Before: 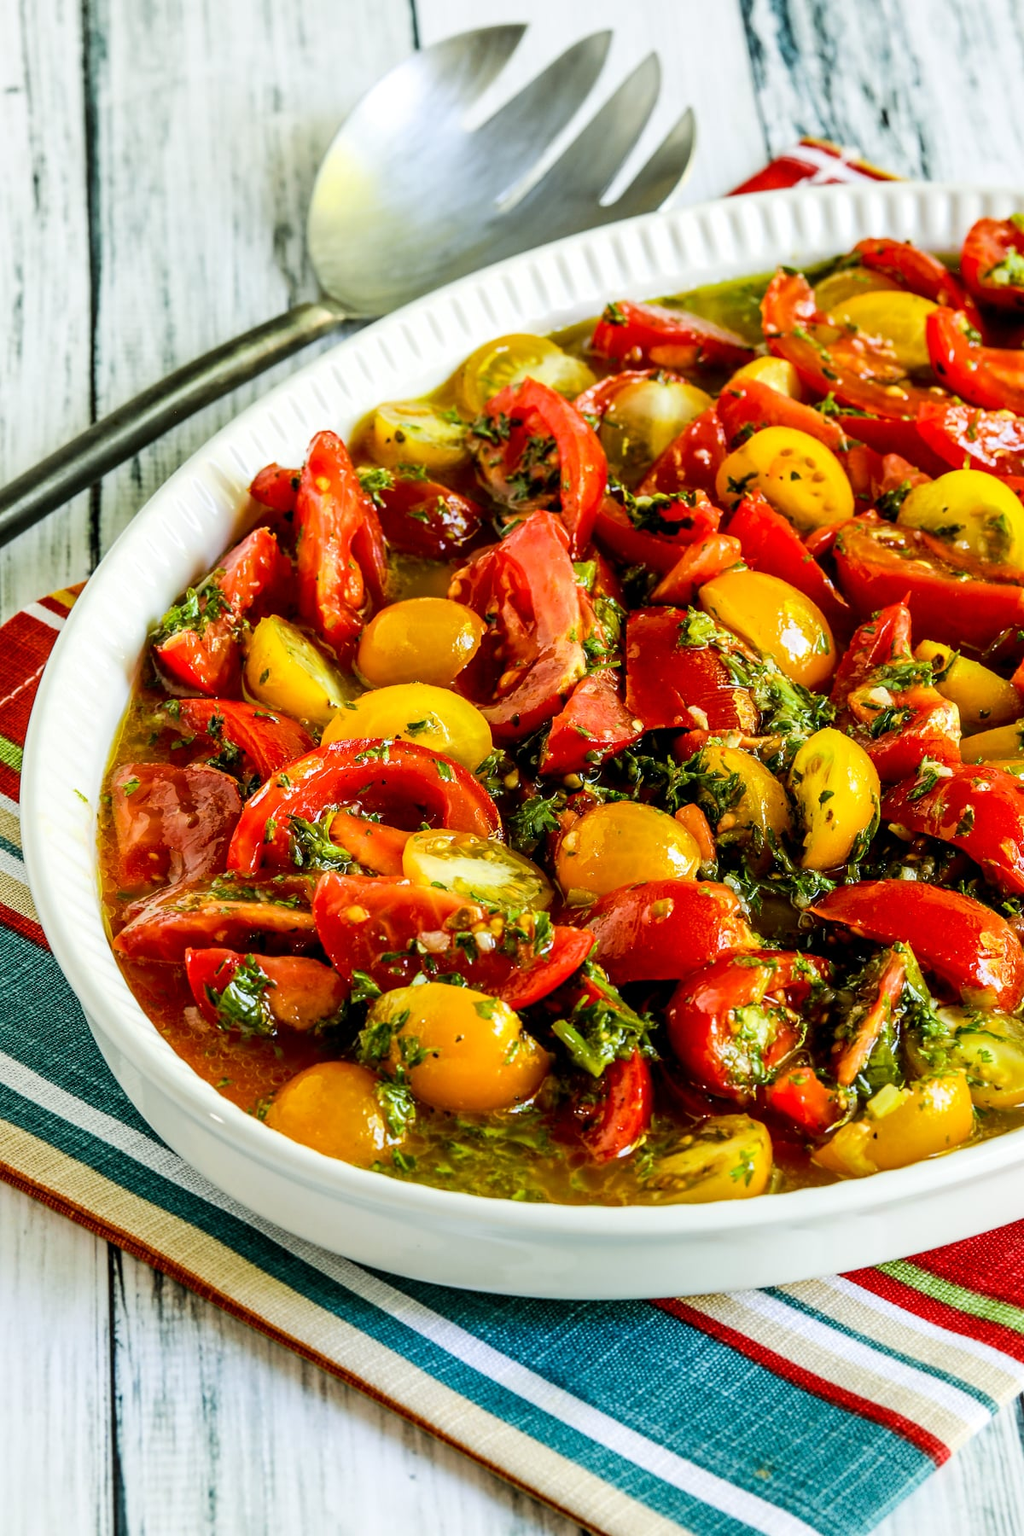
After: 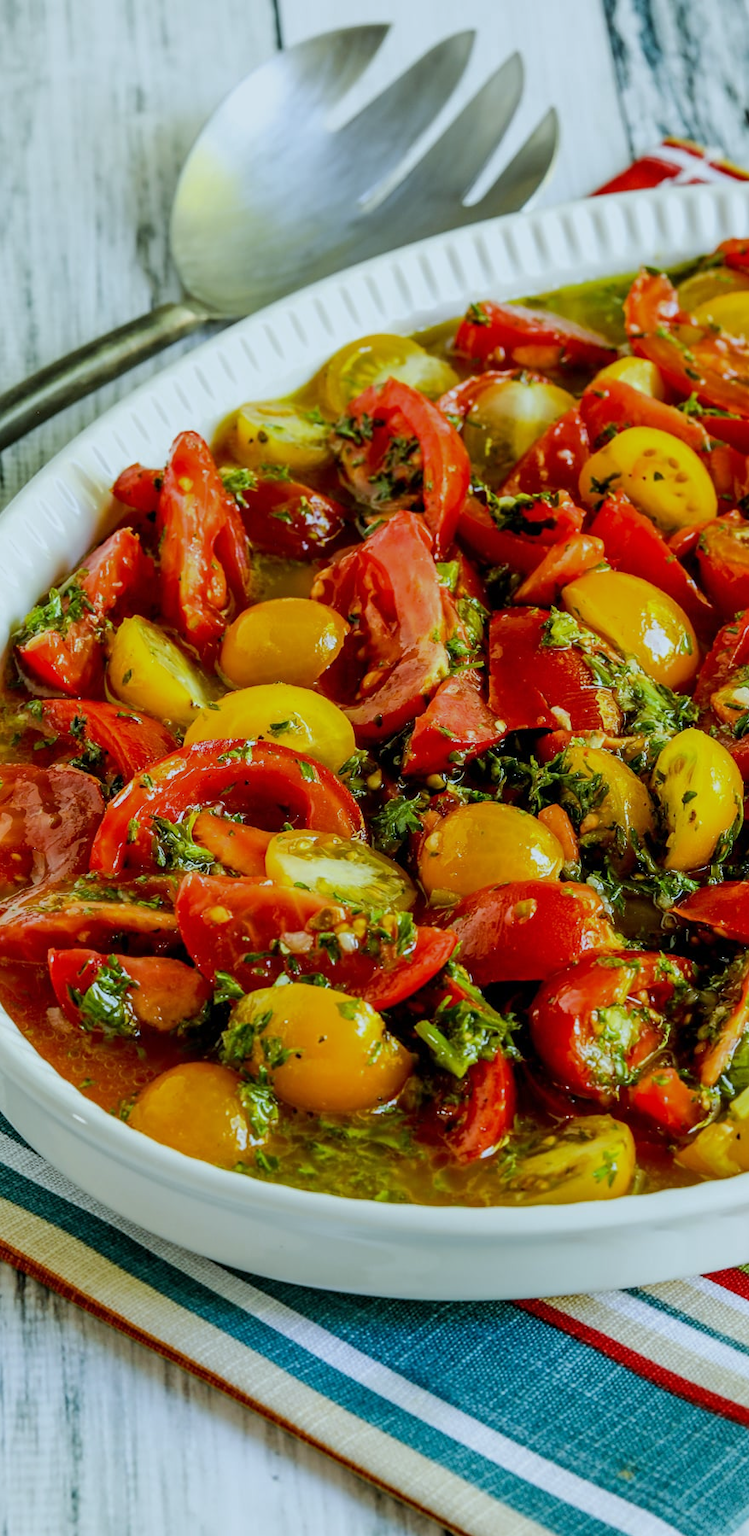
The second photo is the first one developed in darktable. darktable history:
white balance: red 0.925, blue 1.046
crop: left 13.443%, right 13.31%
tone equalizer: -8 EV 0.25 EV, -7 EV 0.417 EV, -6 EV 0.417 EV, -5 EV 0.25 EV, -3 EV -0.25 EV, -2 EV -0.417 EV, -1 EV -0.417 EV, +0 EV -0.25 EV, edges refinement/feathering 500, mask exposure compensation -1.57 EV, preserve details guided filter
